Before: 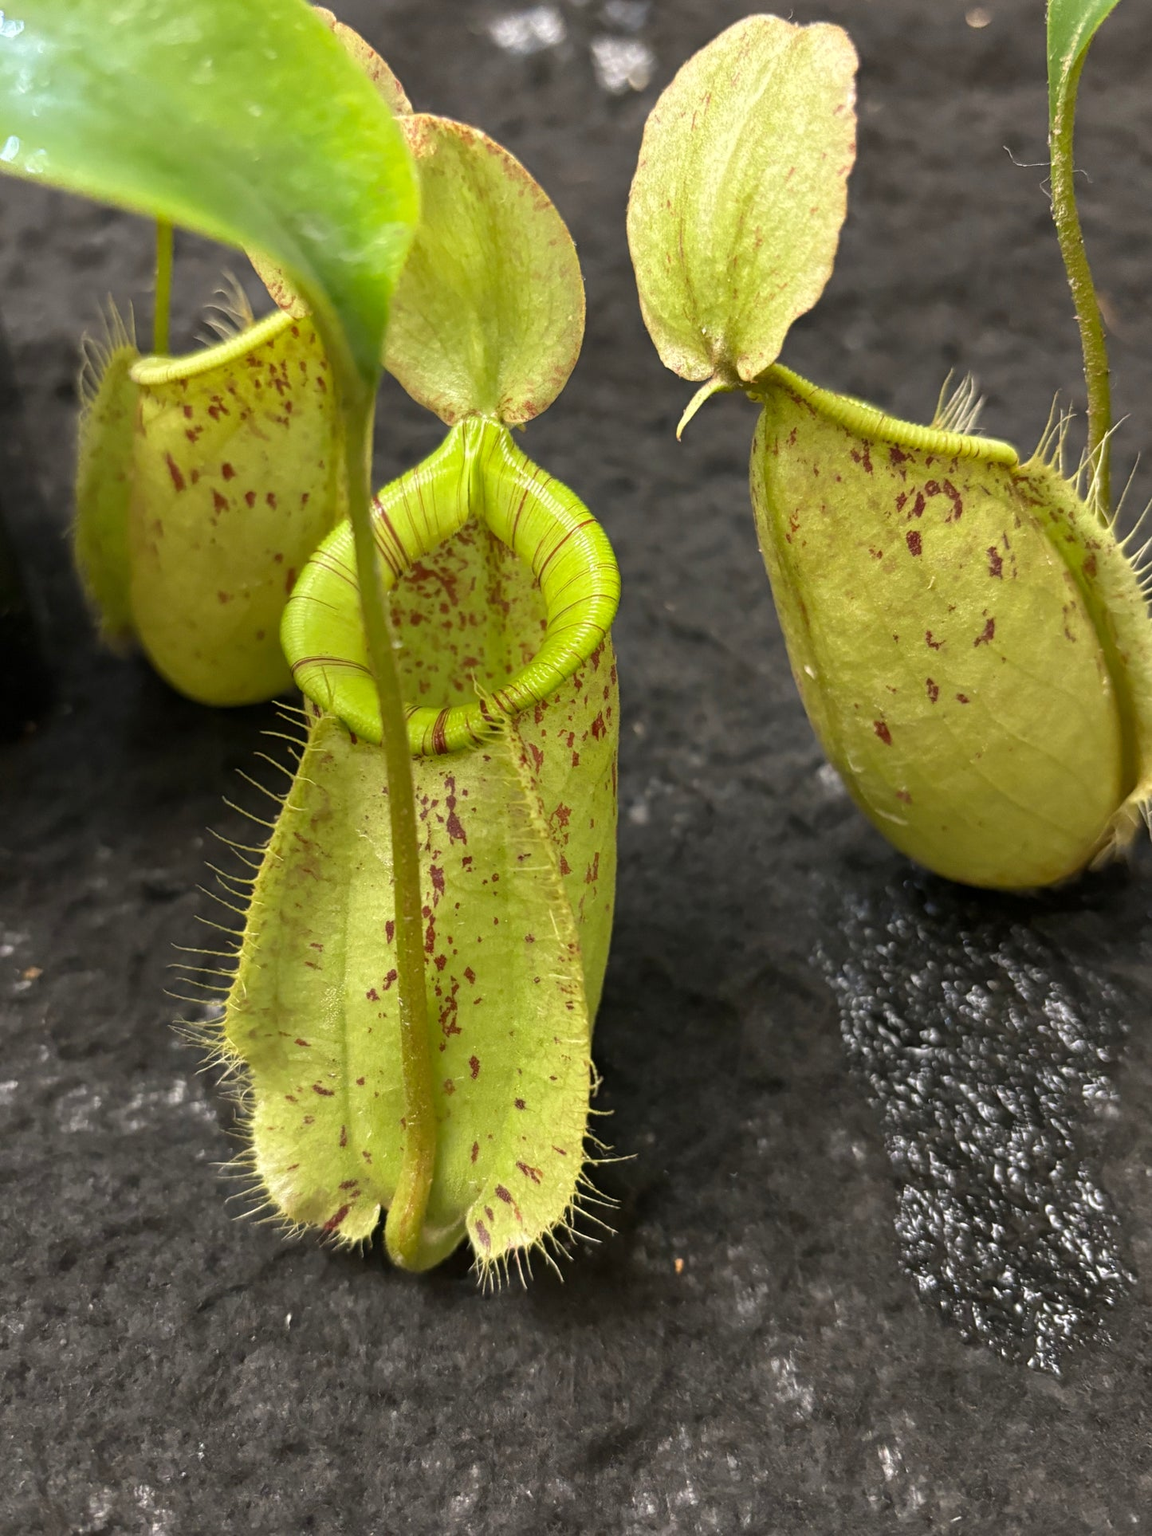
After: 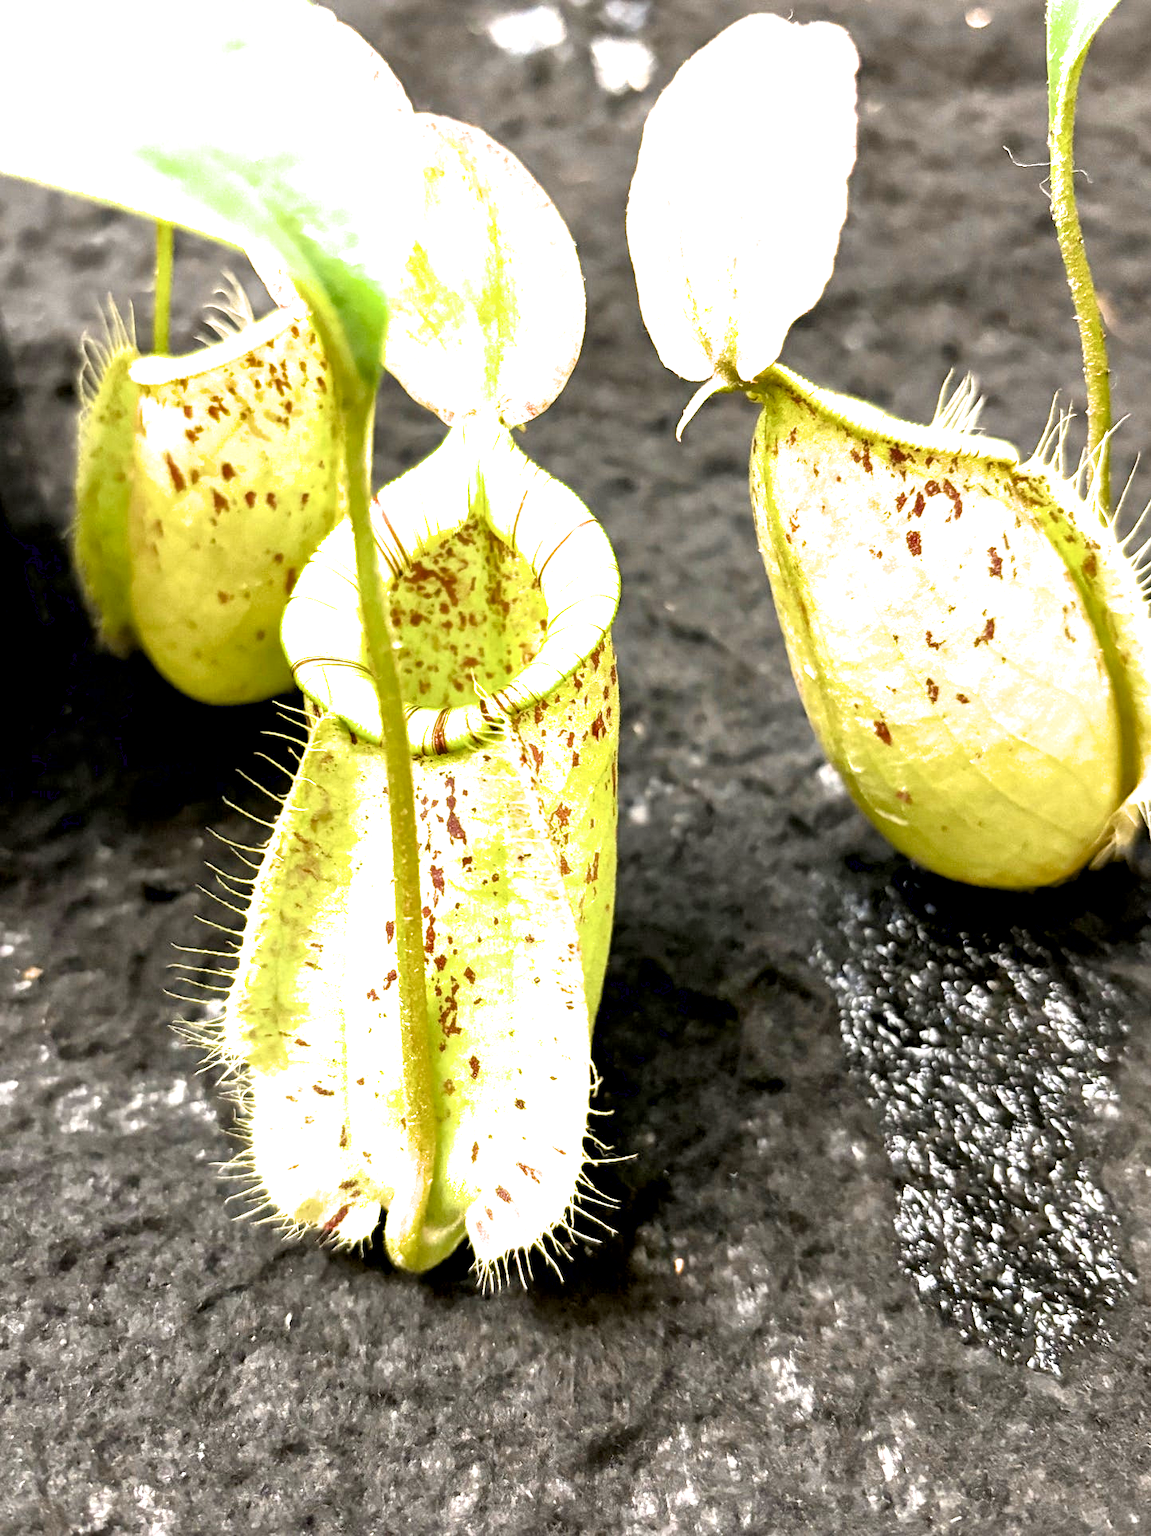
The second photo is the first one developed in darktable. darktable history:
local contrast: mode bilateral grid, contrast 25, coarseness 50, detail 123%, midtone range 0.2
exposure: black level correction 0.009, exposure 1.425 EV, compensate highlight preservation false
filmic rgb: white relative exposure 2.34 EV, hardness 6.59
